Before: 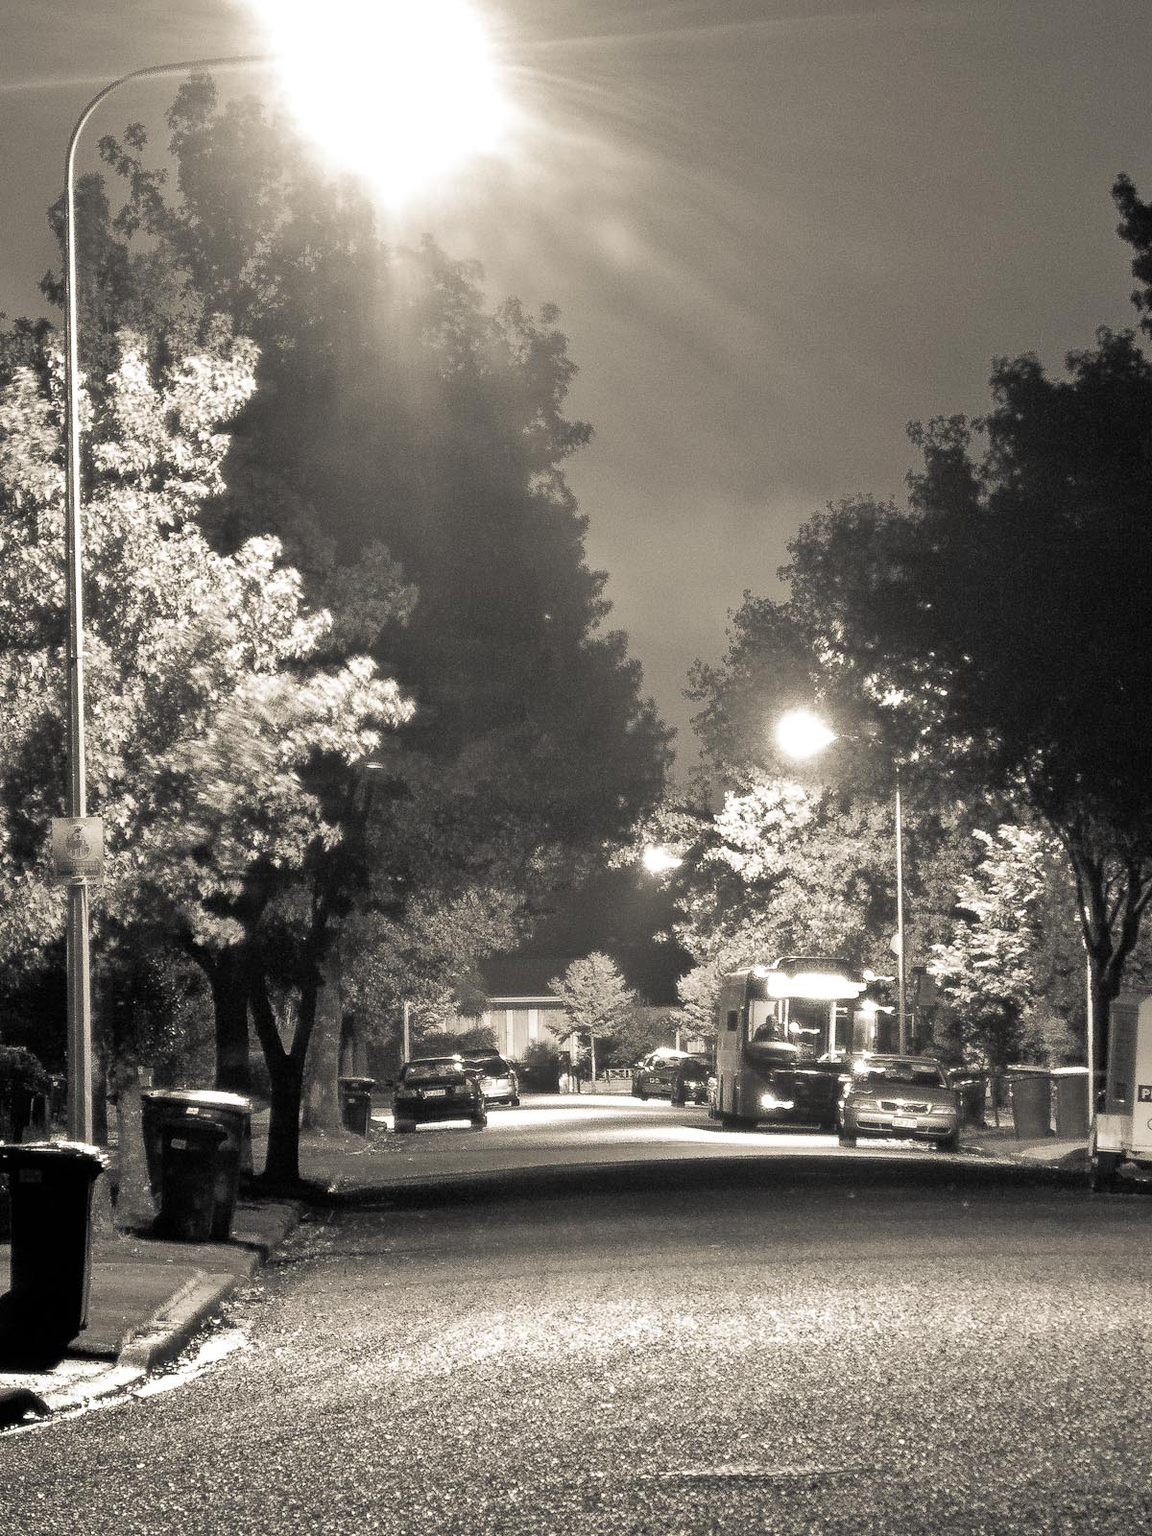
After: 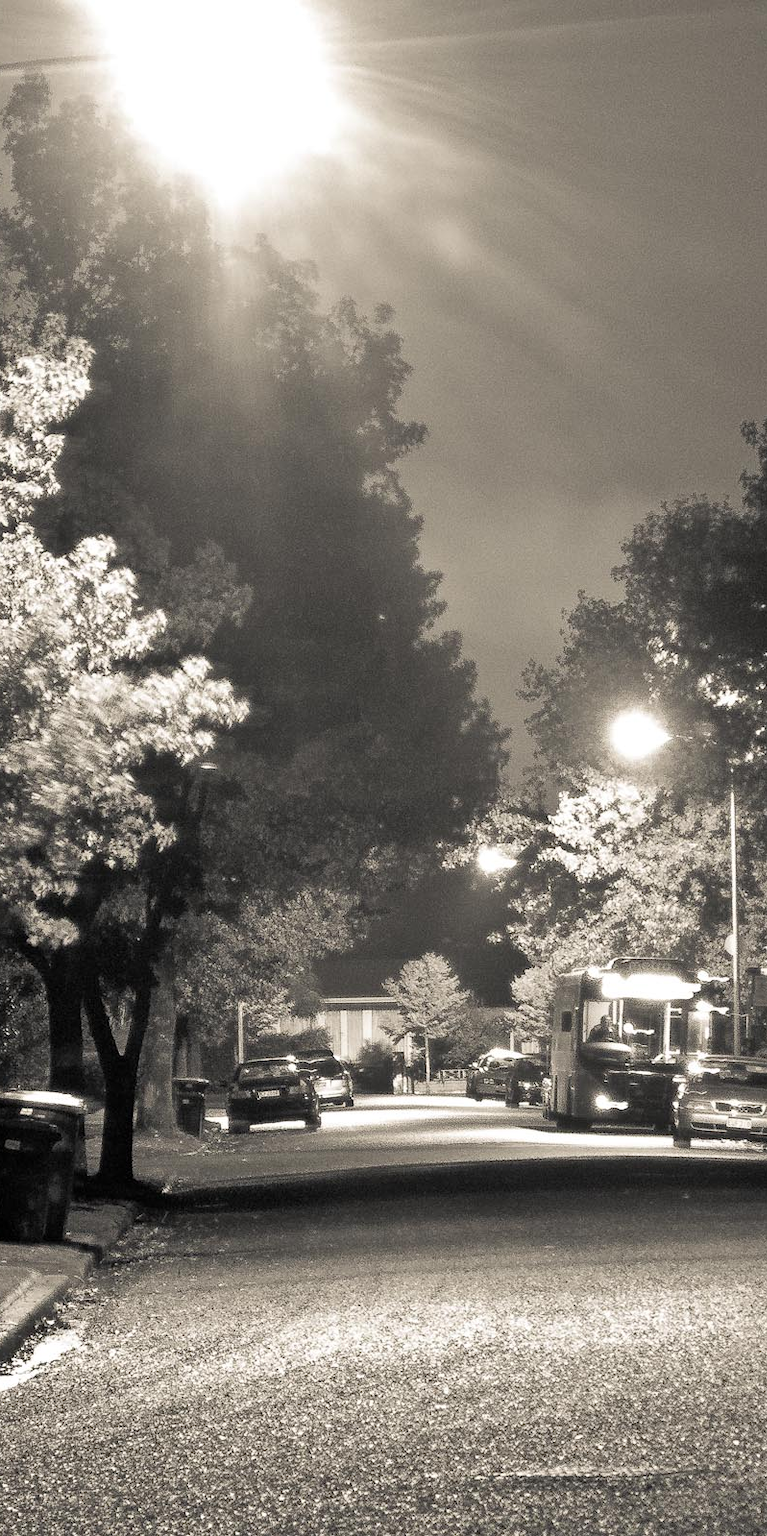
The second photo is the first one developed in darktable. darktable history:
crop and rotate: left 14.436%, right 18.898%
base curve: preserve colors none
